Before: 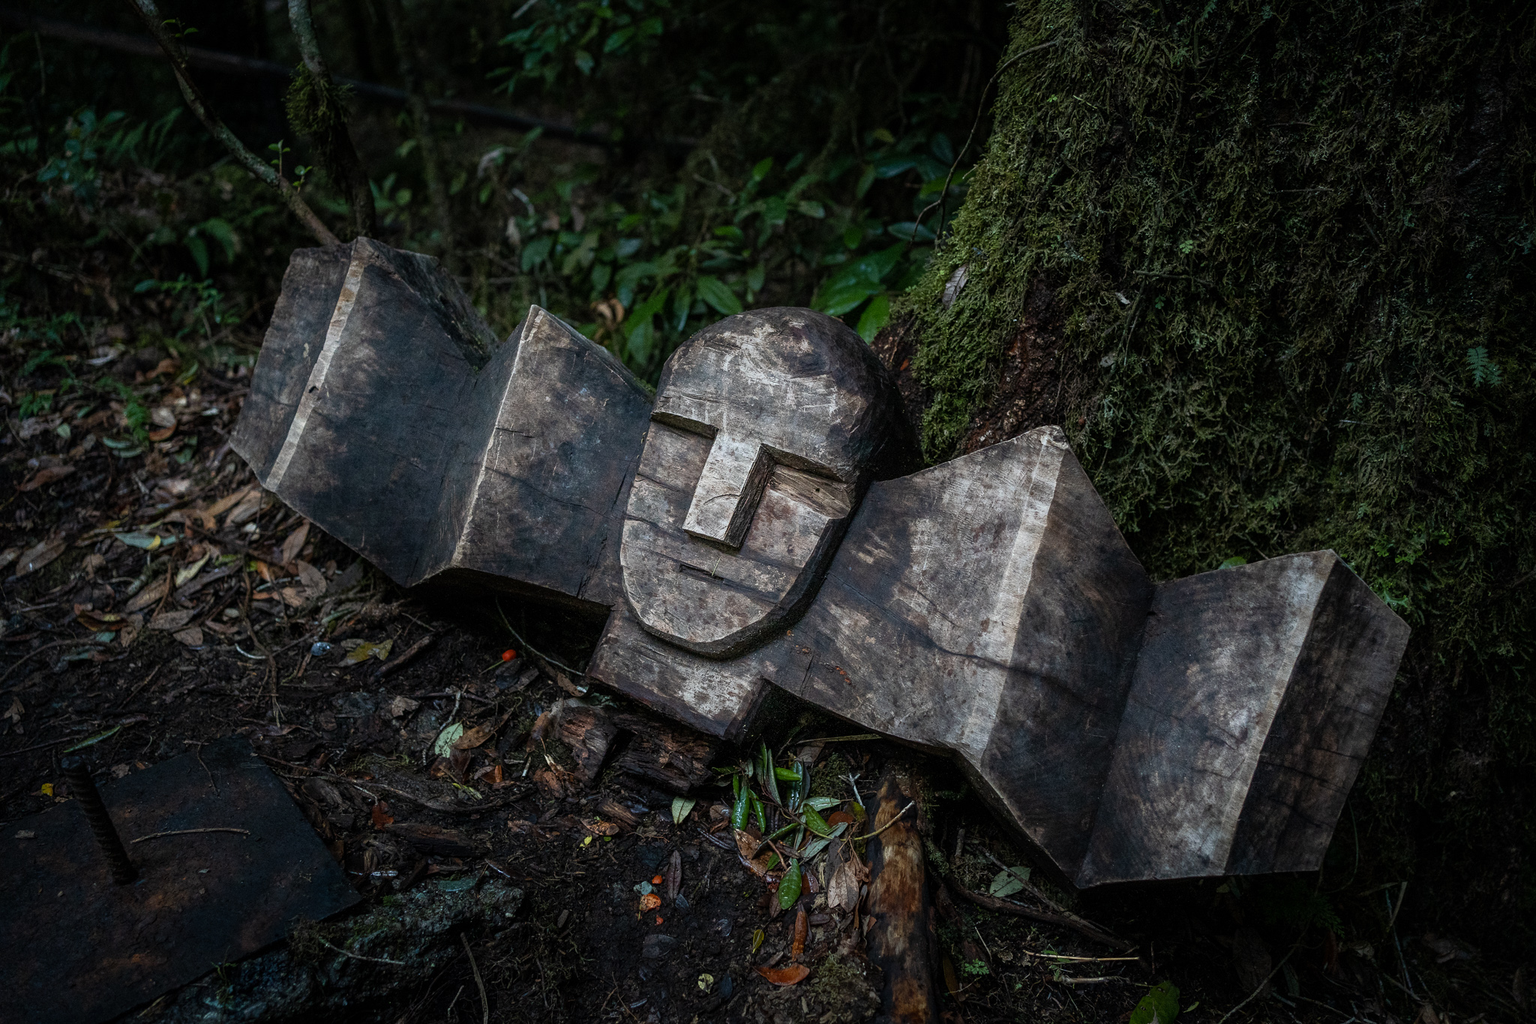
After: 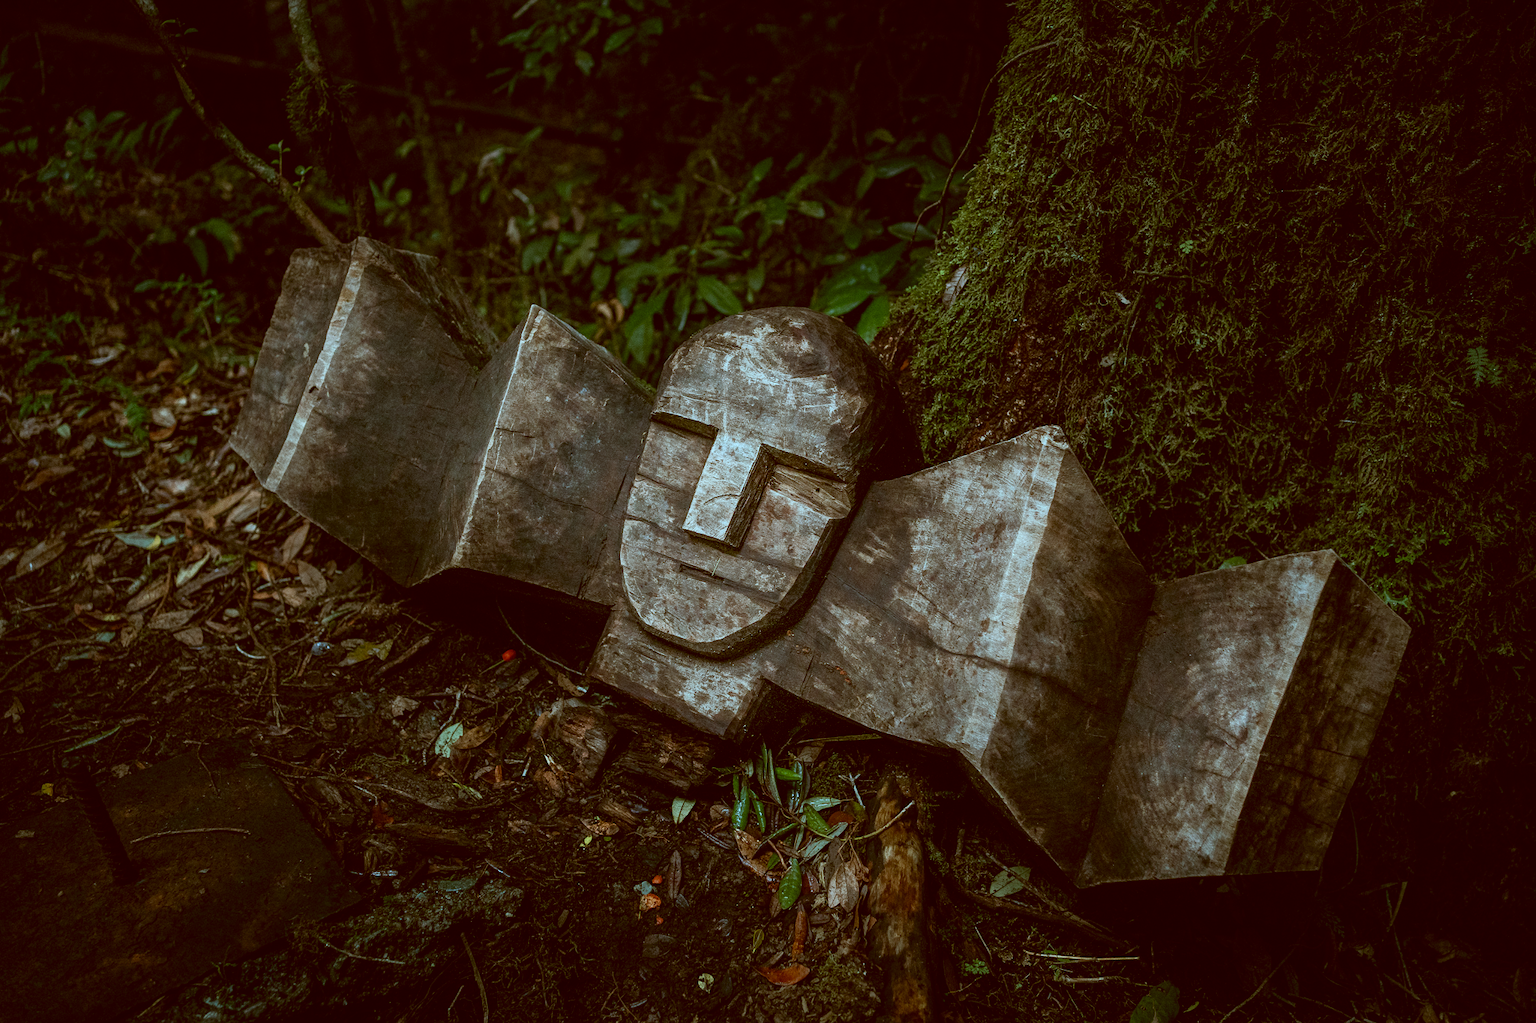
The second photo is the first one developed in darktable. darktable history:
color correction: highlights a* -14.16, highlights b* -16.52, shadows a* 10.26, shadows b* 29.66
